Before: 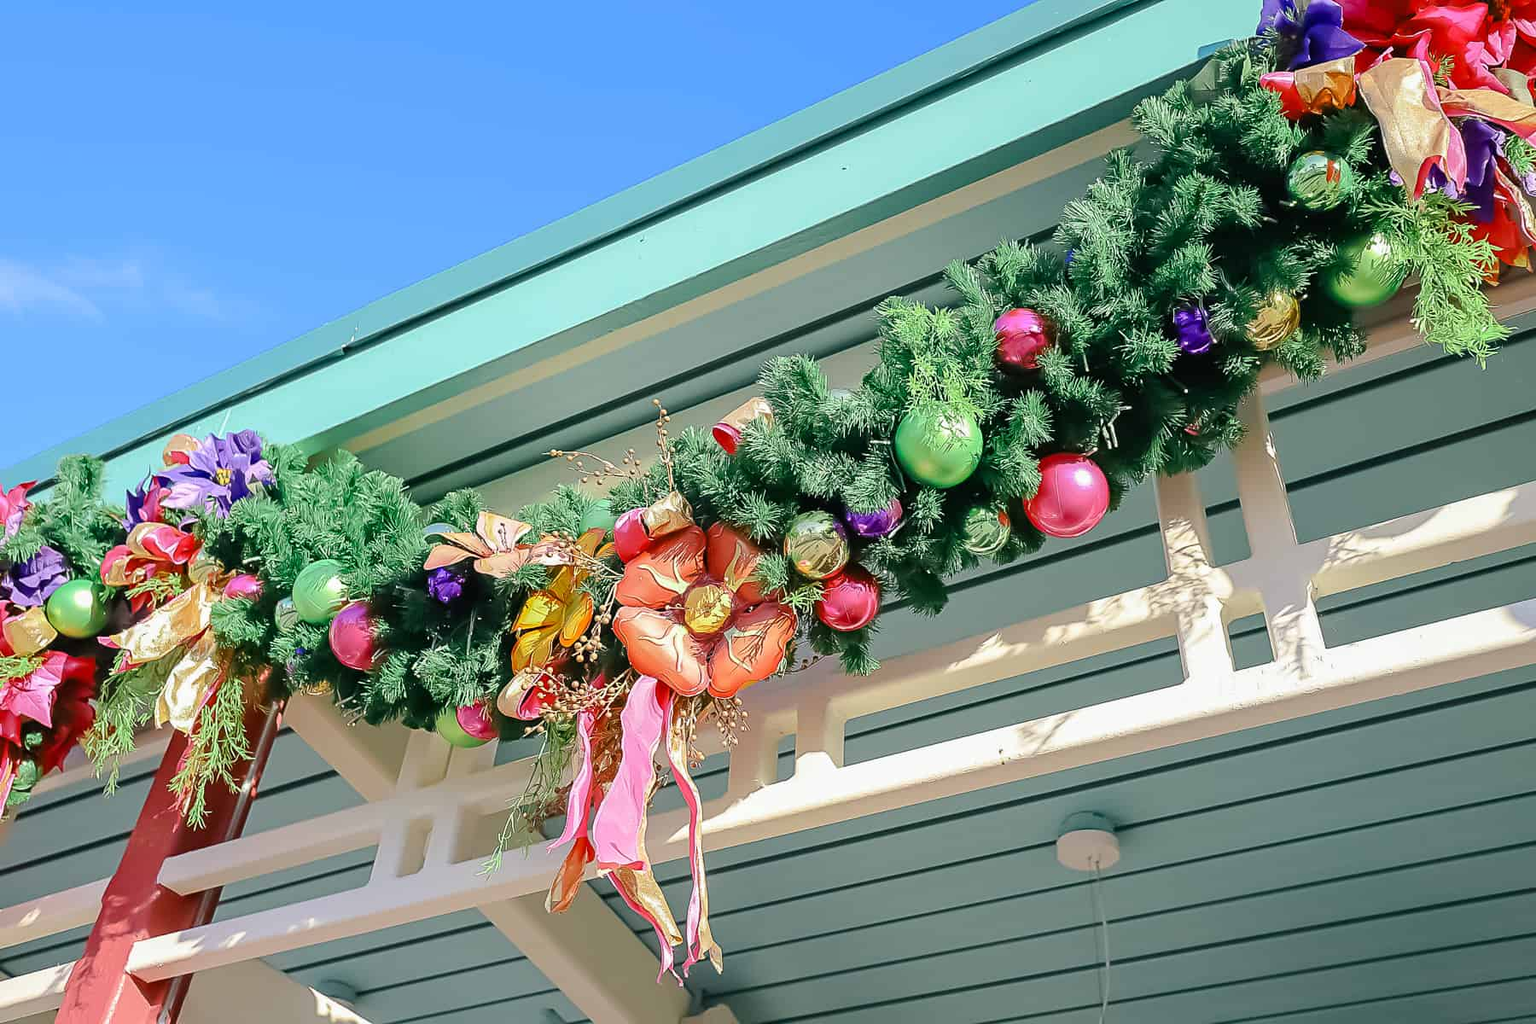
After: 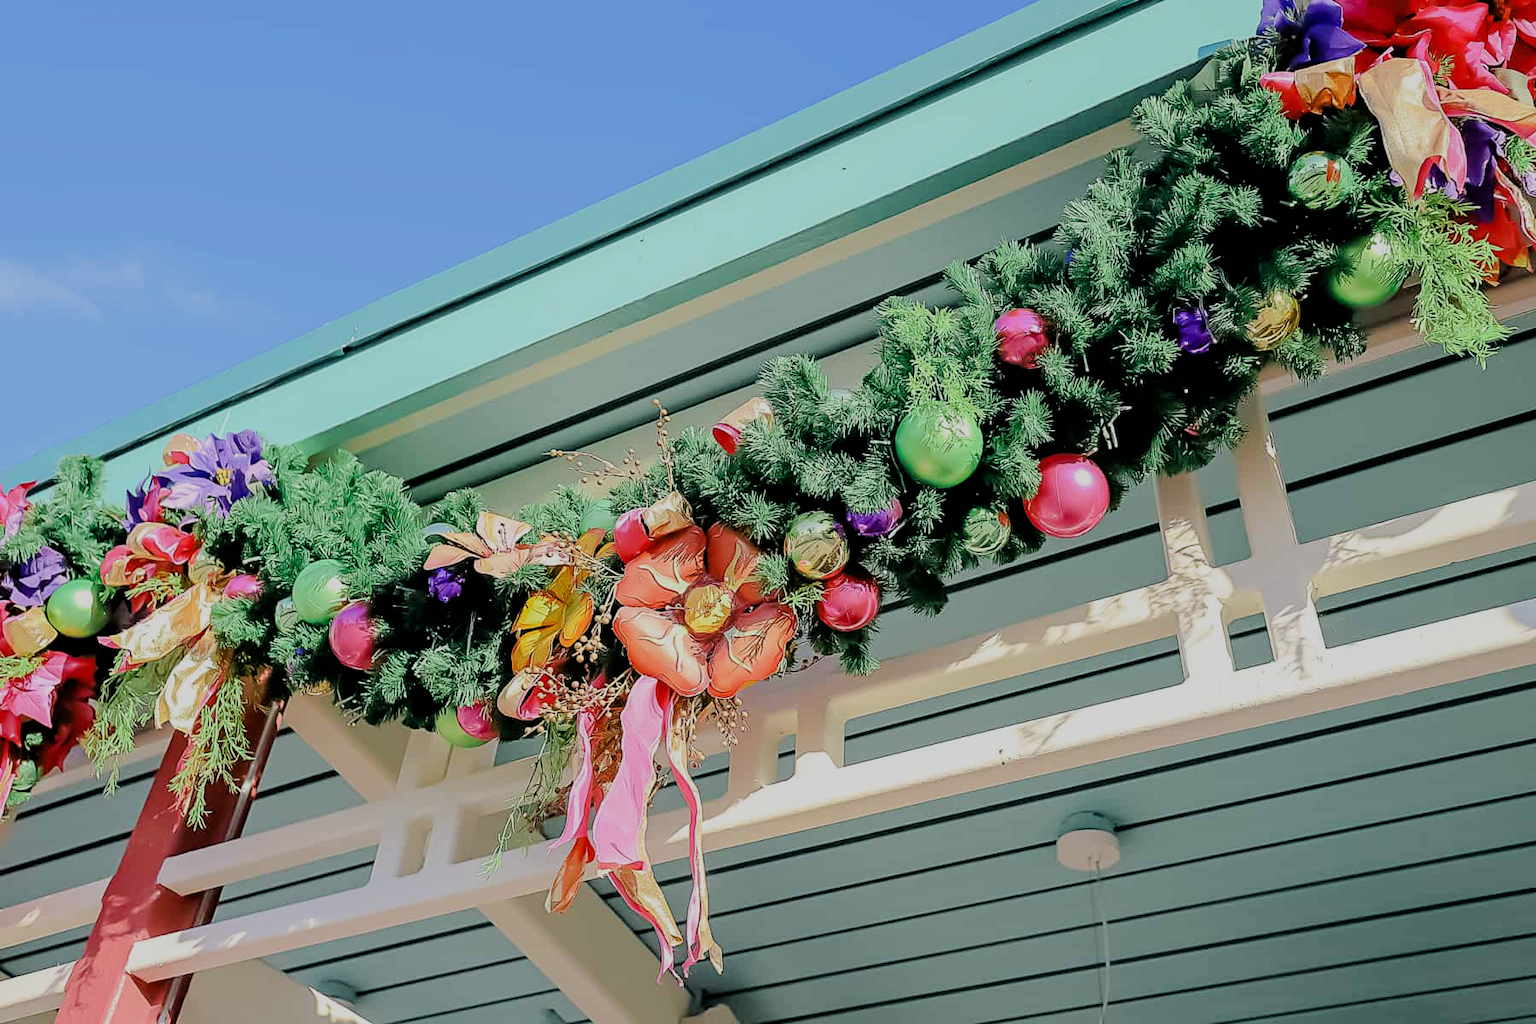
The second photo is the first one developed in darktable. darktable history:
filmic rgb: black relative exposure -4.65 EV, white relative exposure 4.81 EV, hardness 2.34, latitude 35.17%, contrast 1.047, highlights saturation mix 1.32%, shadows ↔ highlights balance 1.16%
